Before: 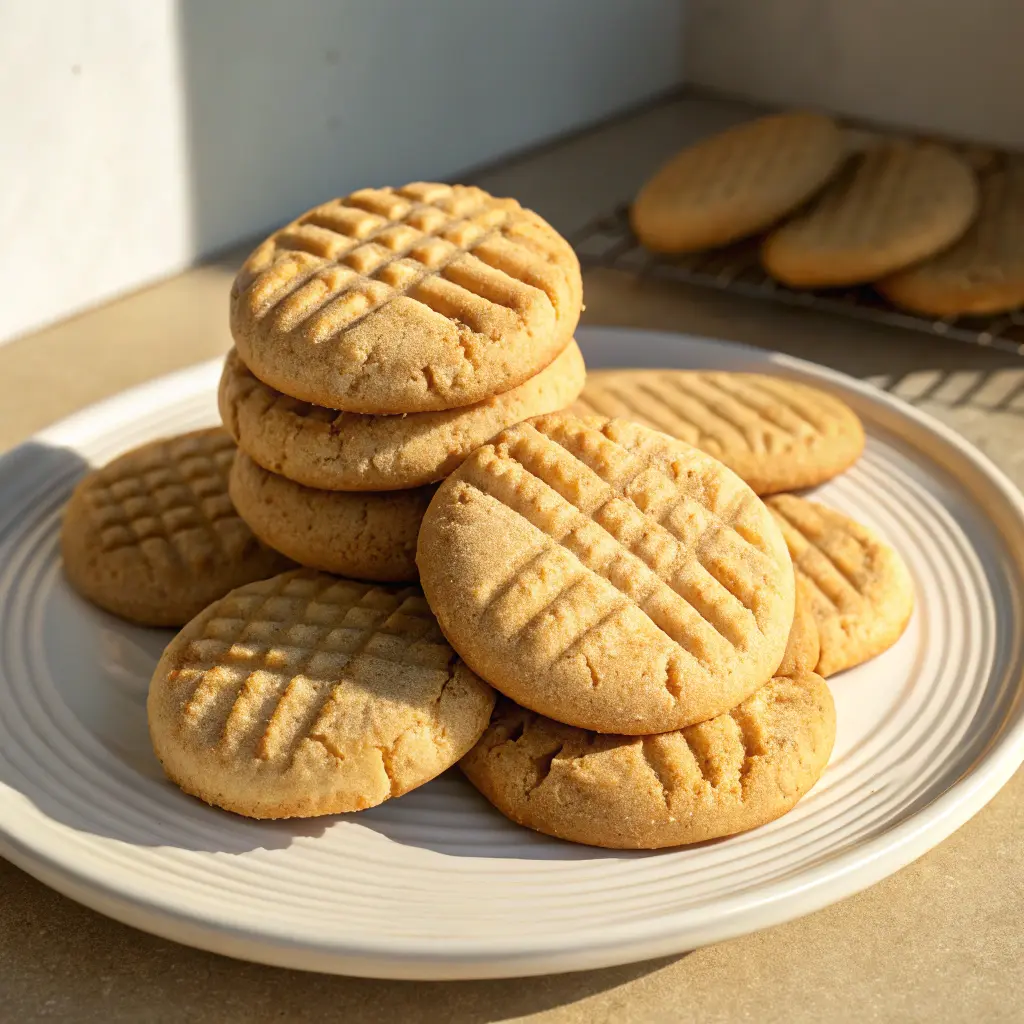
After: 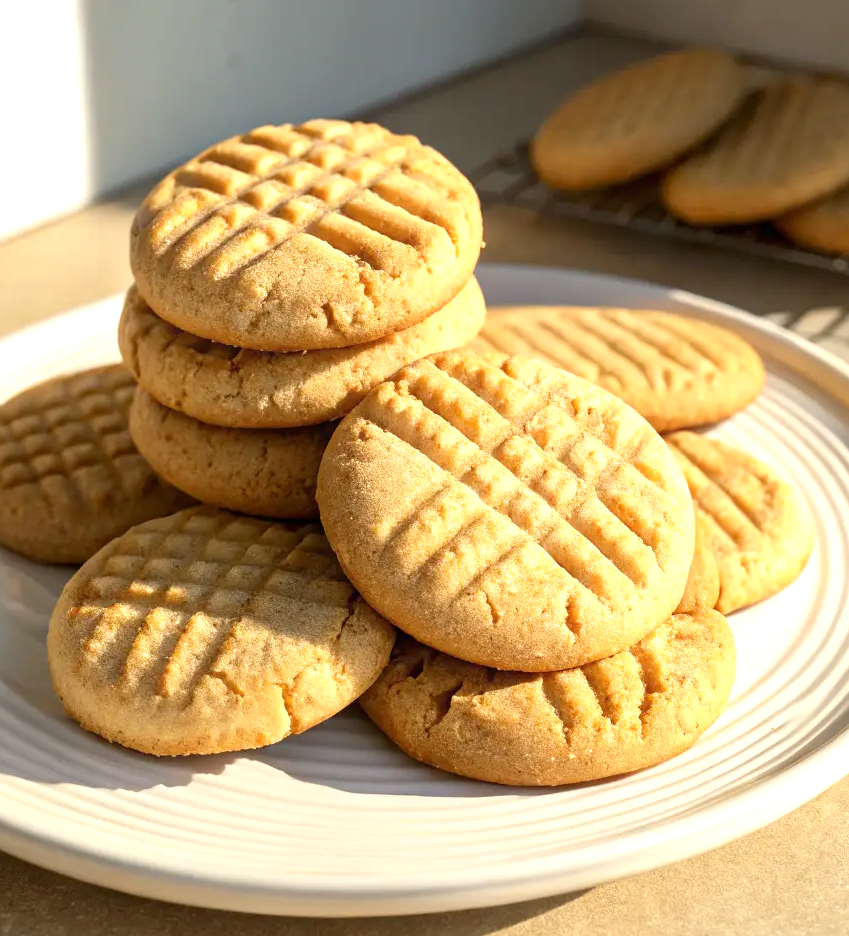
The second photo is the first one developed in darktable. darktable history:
crop: left 9.842%, top 6.239%, right 7.19%, bottom 2.328%
exposure: black level correction 0.001, exposure 0.499 EV, compensate exposure bias true, compensate highlight preservation false
